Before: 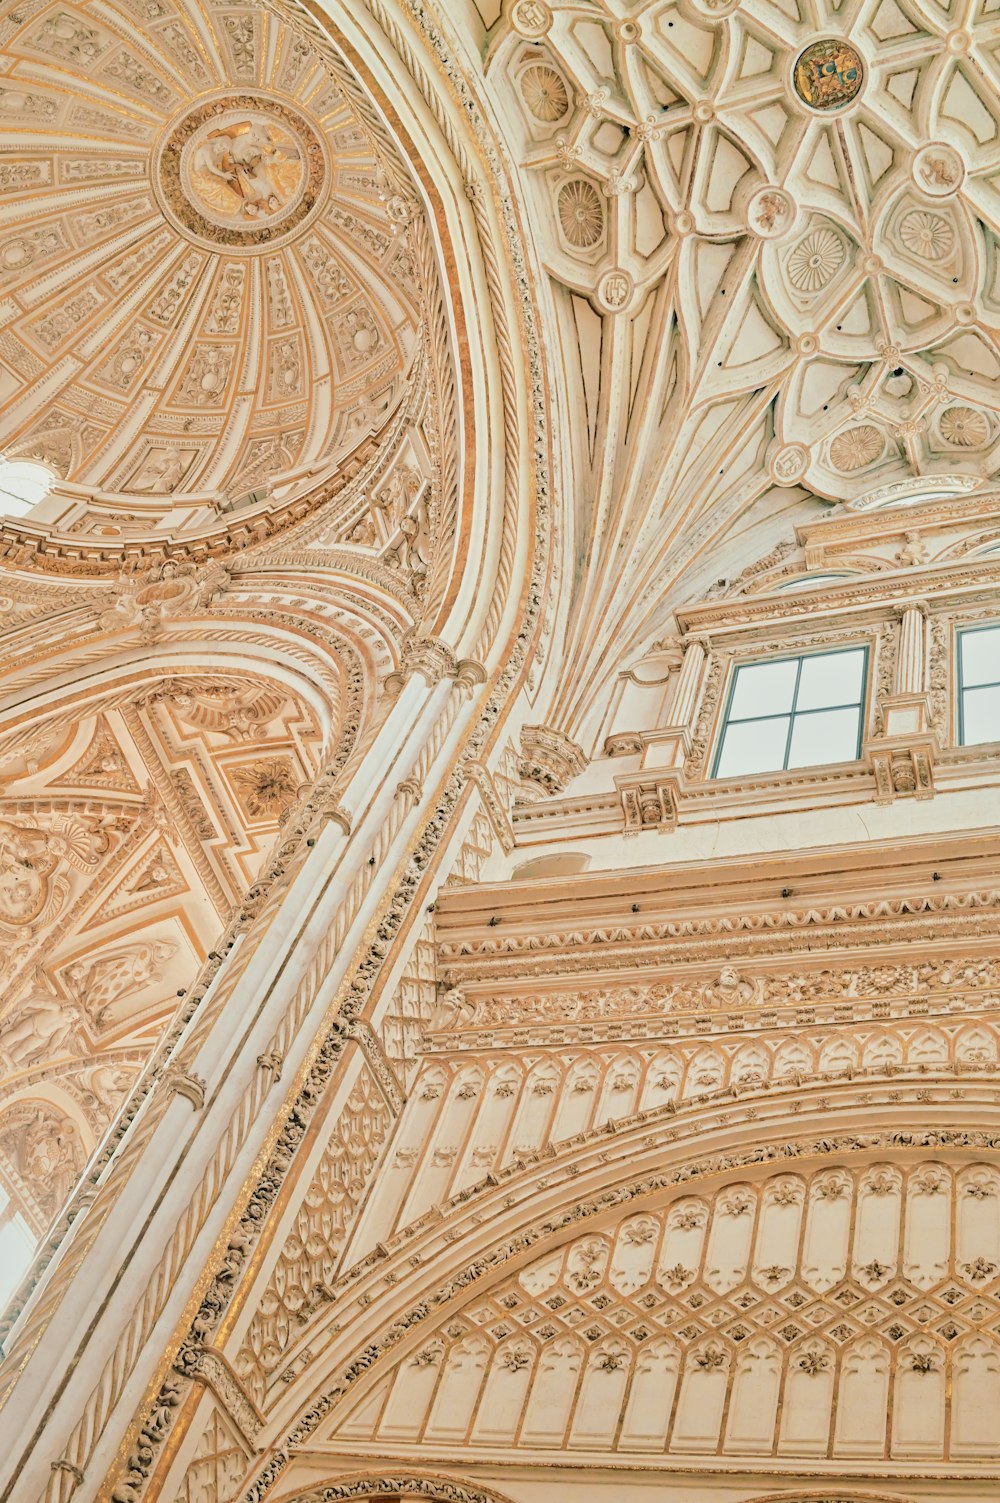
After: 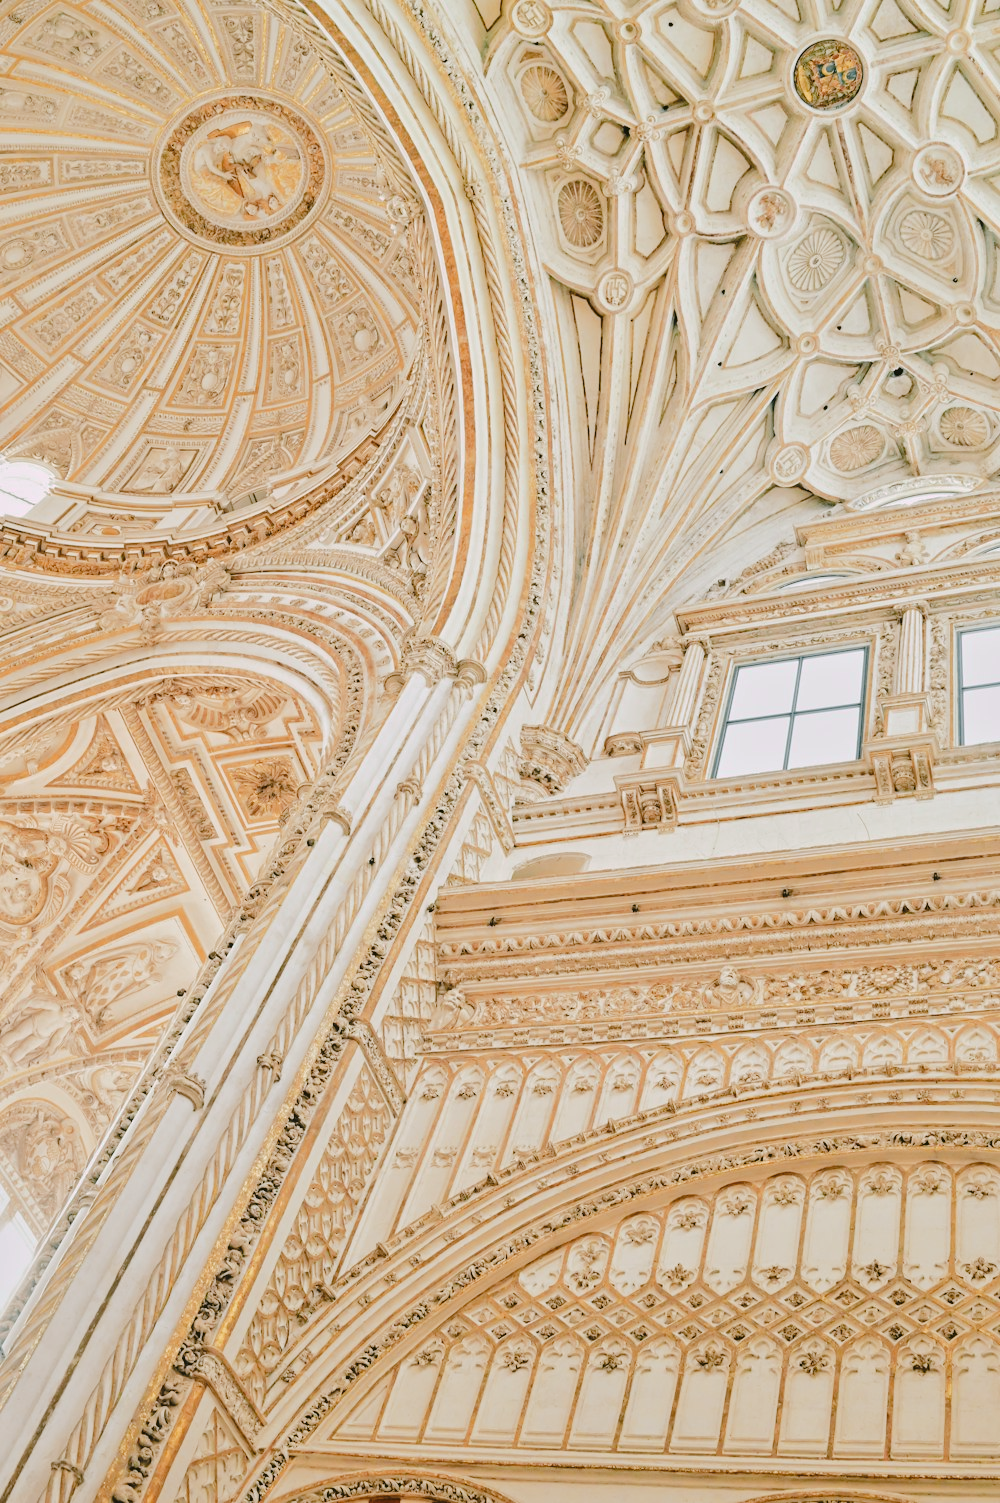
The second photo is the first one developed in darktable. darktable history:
tone curve: curves: ch0 [(0, 0) (0.003, 0.047) (0.011, 0.051) (0.025, 0.061) (0.044, 0.075) (0.069, 0.09) (0.1, 0.102) (0.136, 0.125) (0.177, 0.173) (0.224, 0.226) (0.277, 0.303) (0.335, 0.388) (0.399, 0.469) (0.468, 0.545) (0.543, 0.623) (0.623, 0.695) (0.709, 0.766) (0.801, 0.832) (0.898, 0.905) (1, 1)], preserve colors none
color look up table: target L [97.57, 98.74, 91.91, 89, 87.65, 79.99, 66.68, 69.67, 68.23, 57.92, 53.18, 45.27, 42.36, 28.51, 3.944, 201.72, 82.47, 70.03, 64.77, 60.36, 51.85, 41.59, 38.04, 37.48, 30.71, 29.9, 26.74, 95.21, 80.14, 83.81, 73.01, 71.31, 61.79, 55.94, 72.01, 53.09, 55.55, 52.65, 55.68, 42.92, 35.64, 24.07, 3.978, 5.883, 79.76, 67.04, 61.98, 44.14, 35.8], target a [-36.17, -23.17, -16.97, -33.4, -29.03, -13.13, -43.82, -12.95, -2.101, -48.32, -25.14, -32.01, -35.35, -15.84, -7.765, 0, 4.293, 35.9, 47.23, 25.77, 63.57, 28.48, 53.01, 36.74, 5.315, 0.232, 28.9, 18.69, 10.17, 26.79, 29.77, 19.5, 63.12, 19.15, 45.58, 60.02, 23.49, 58.14, 17.42, 13.04, 35.9, 27.96, 9.901, 15.81, -27.47, -5.434, -10.26, -18.45, -2.646], target b [52.23, -4.055, 20.51, 34.37, 6.193, 66.56, 20.04, 3.013, 34.23, 29.92, 5.632, 24.25, 19.81, 4.936, 5.747, -0.001, 7.203, 27.04, 67.26, 47.43, 26.61, 31.24, 42.78, 9.389, 4.245, 32.95, 36.98, -11.15, -11.85, -17.14, 0.105, -36.53, -23.32, 2.193, -33.74, -3.673, -19.74, -27.92, -60.92, -58.47, -60.23, -22.61, 3.913, -29.8, -10.87, -28.58, -44.81, -16.42, -37.55], num patches 49
